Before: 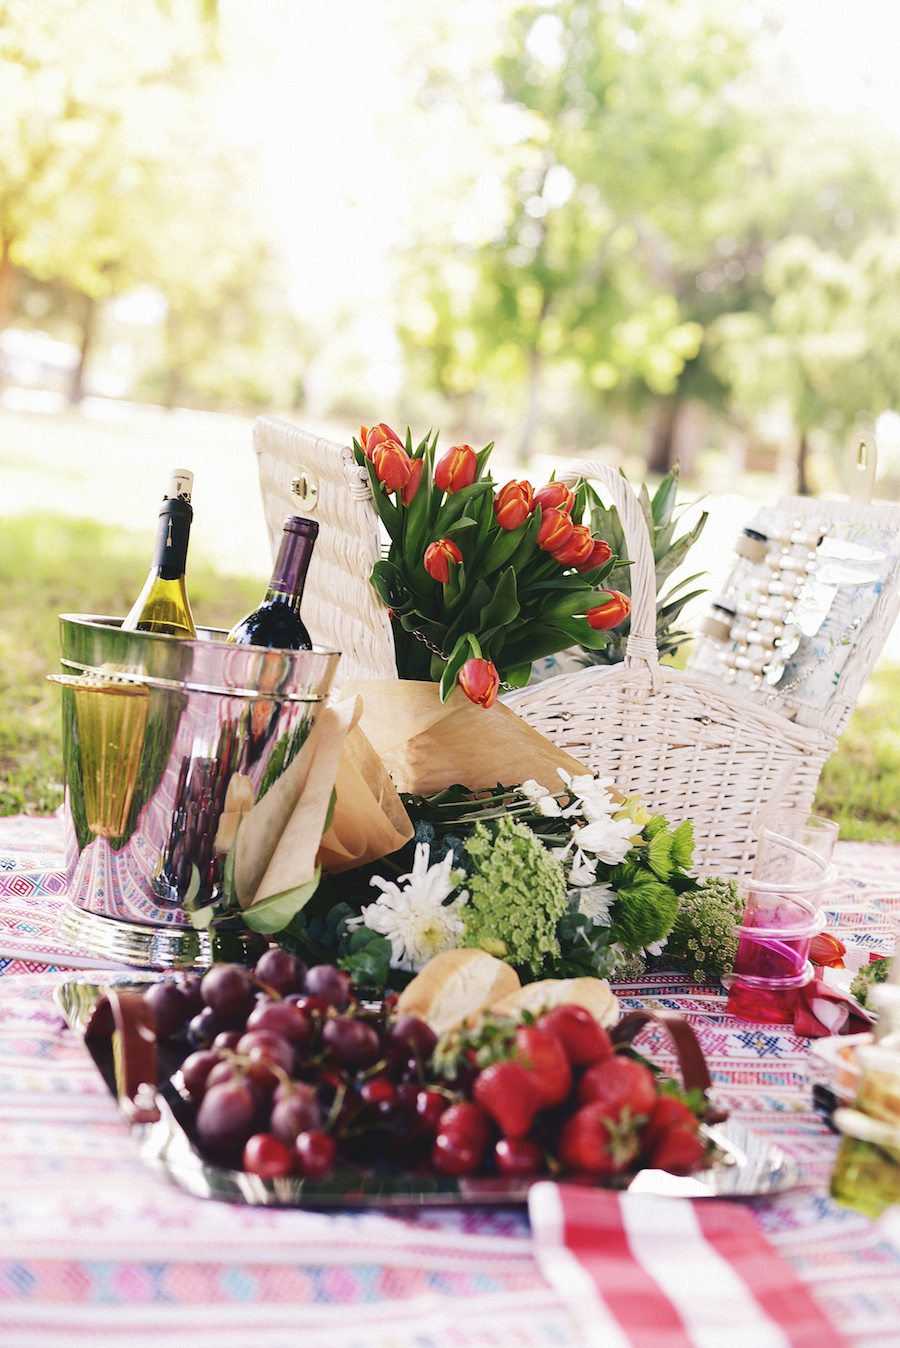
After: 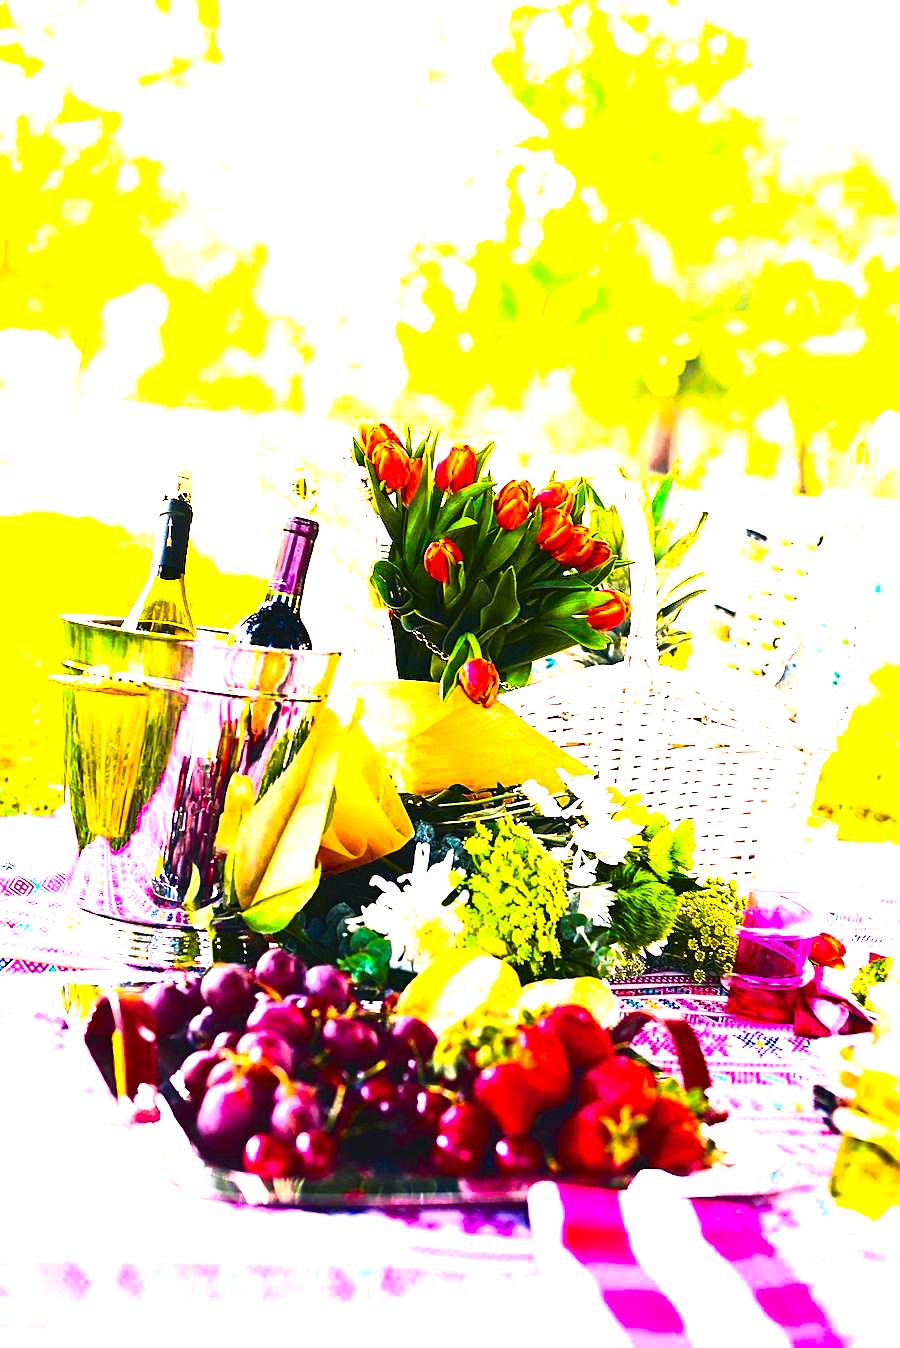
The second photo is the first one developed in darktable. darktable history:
color balance rgb: linear chroma grading › global chroma 20%, perceptual saturation grading › global saturation 65%, perceptual saturation grading › highlights 60%, perceptual saturation grading › mid-tones 50%, perceptual saturation grading › shadows 50%, perceptual brilliance grading › global brilliance 30%, perceptual brilliance grading › highlights 50%, perceptual brilliance grading › mid-tones 50%, perceptual brilliance grading › shadows -22%, global vibrance 20%
tone curve: curves: ch0 [(0, 0) (0.105, 0.068) (0.195, 0.162) (0.283, 0.283) (0.384, 0.404) (0.485, 0.531) (0.638, 0.681) (0.795, 0.879) (1, 0.977)]; ch1 [(0, 0) (0.161, 0.092) (0.35, 0.33) (0.379, 0.401) (0.456, 0.469) (0.504, 0.498) (0.53, 0.532) (0.58, 0.619) (0.635, 0.671) (1, 1)]; ch2 [(0, 0) (0.371, 0.362) (0.437, 0.437) (0.483, 0.484) (0.53, 0.515) (0.56, 0.58) (0.622, 0.606) (1, 1)], color space Lab, independent channels, preserve colors none
sharpen: on, module defaults
